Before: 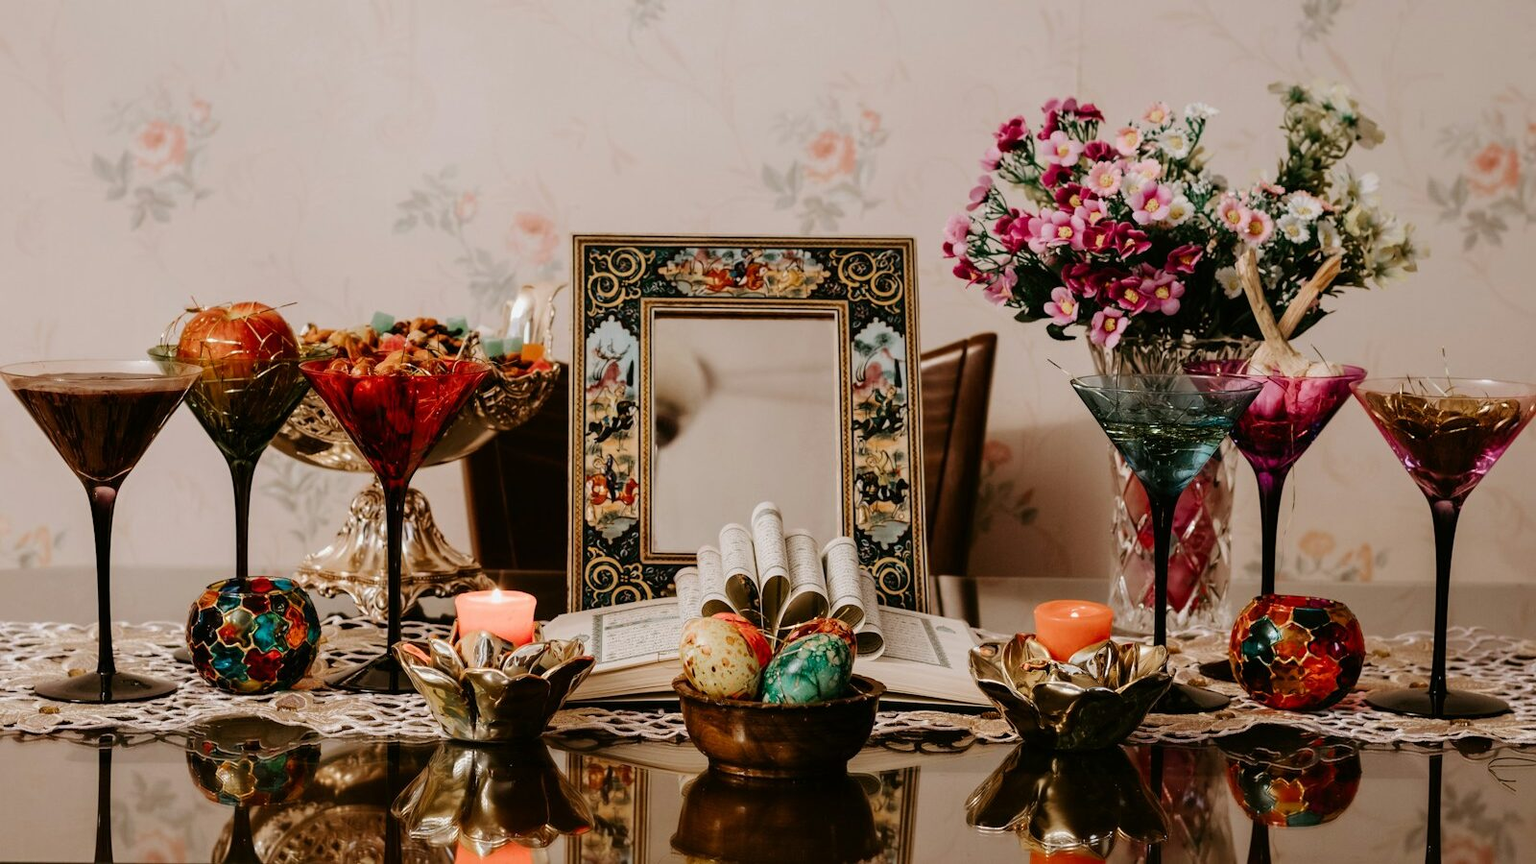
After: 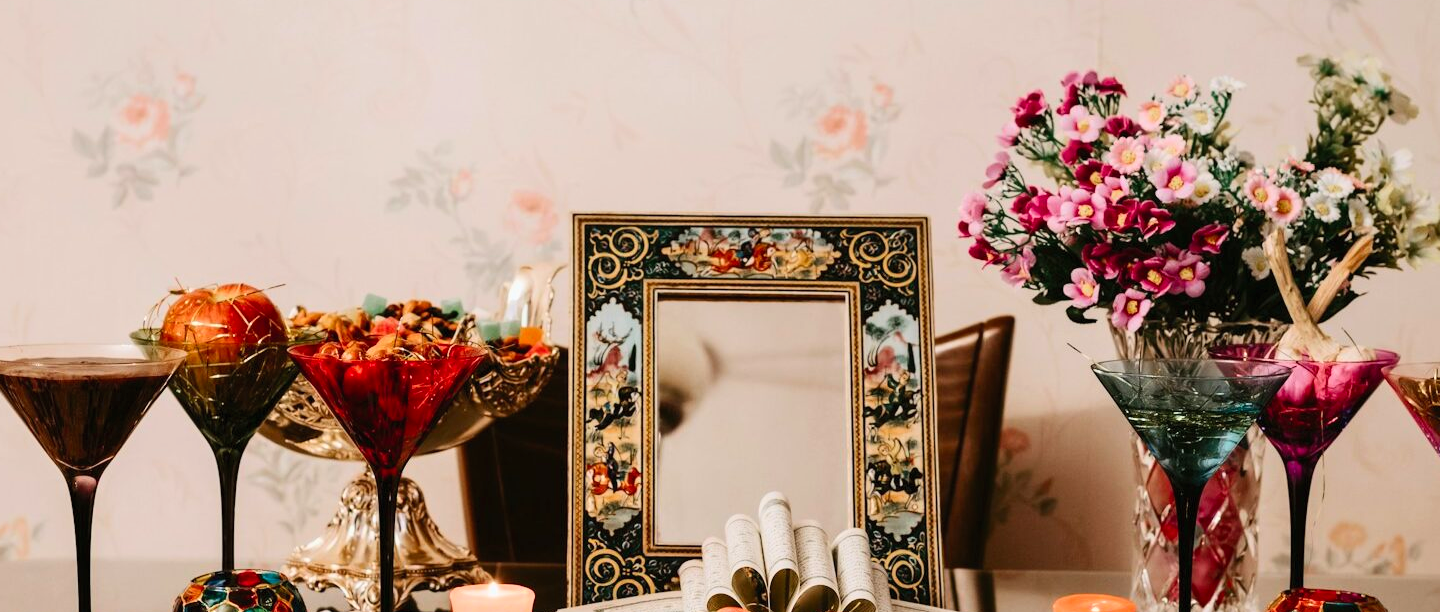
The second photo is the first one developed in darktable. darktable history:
contrast brightness saturation: contrast 0.2, brightness 0.16, saturation 0.22
crop: left 1.509%, top 3.452%, right 7.696%, bottom 28.452%
